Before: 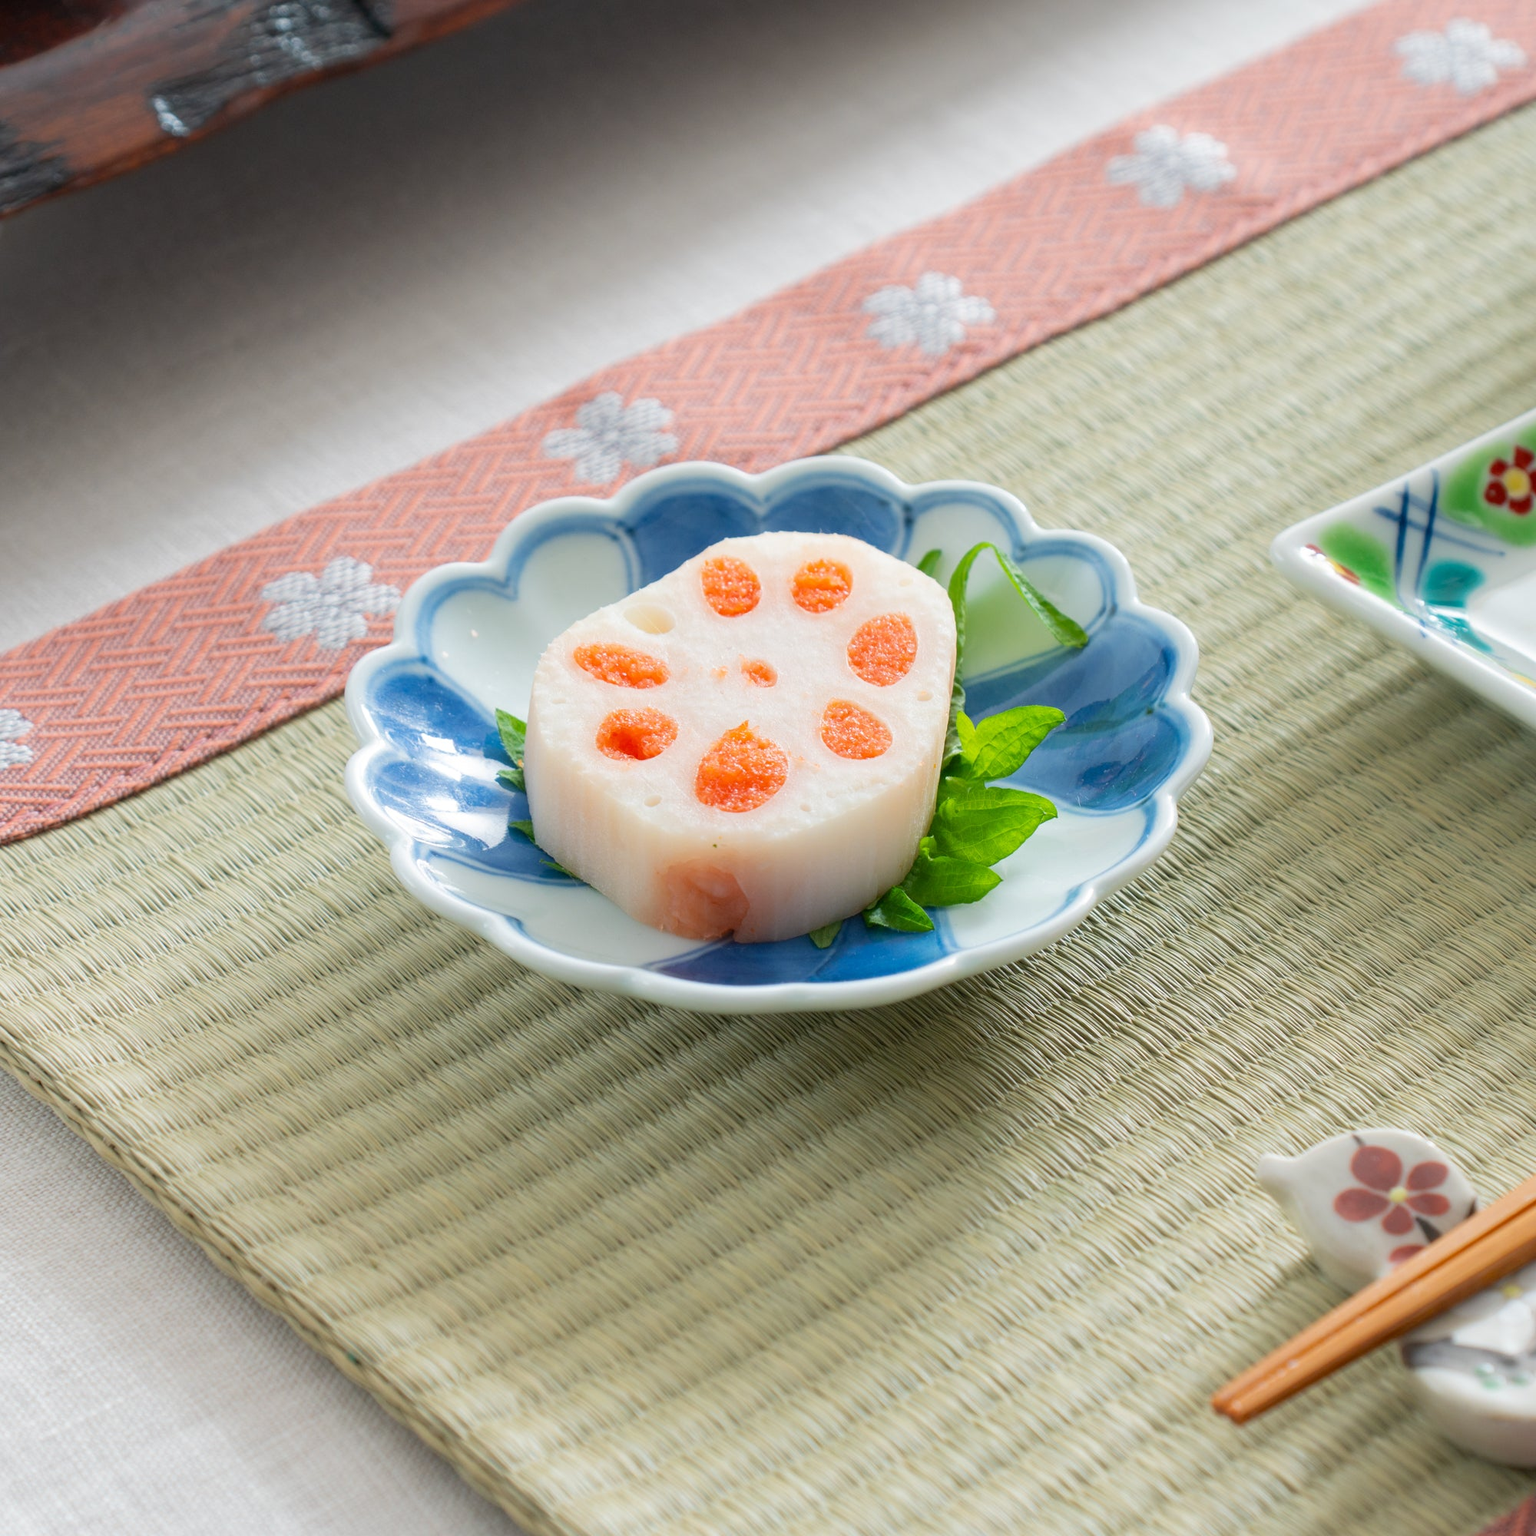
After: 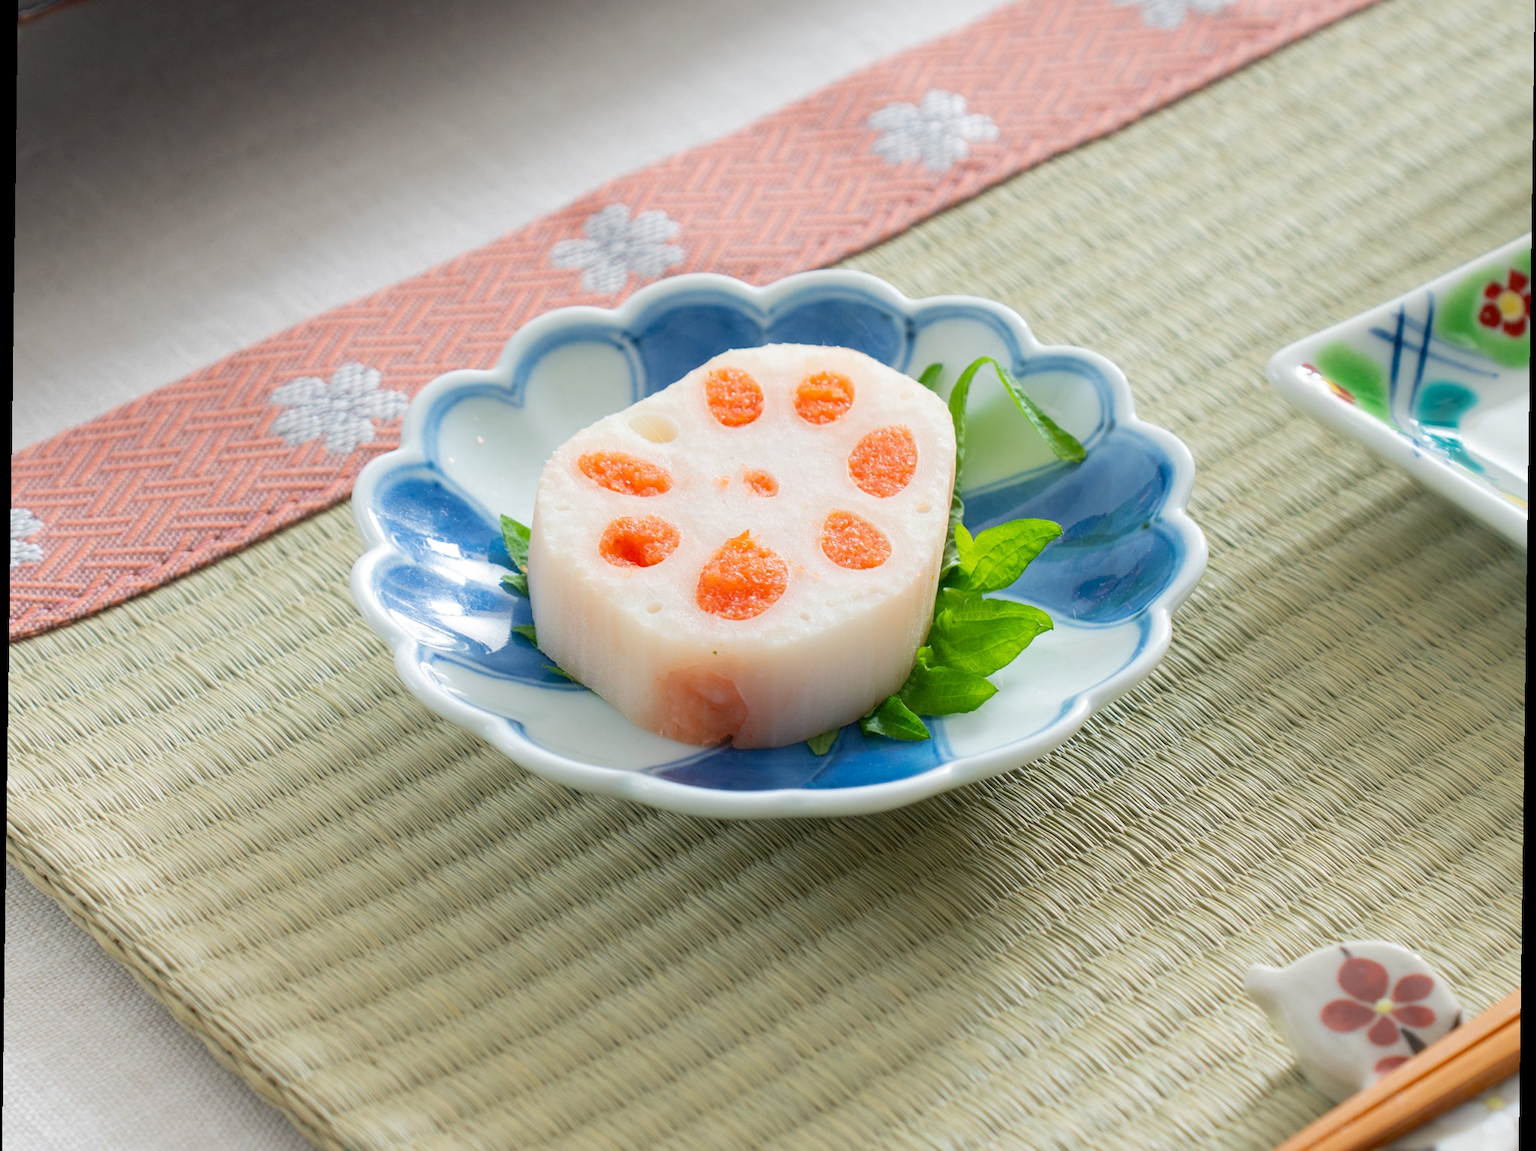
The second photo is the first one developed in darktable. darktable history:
crop and rotate: top 12.5%, bottom 12.5%
rotate and perspective: rotation 0.8°, automatic cropping off
